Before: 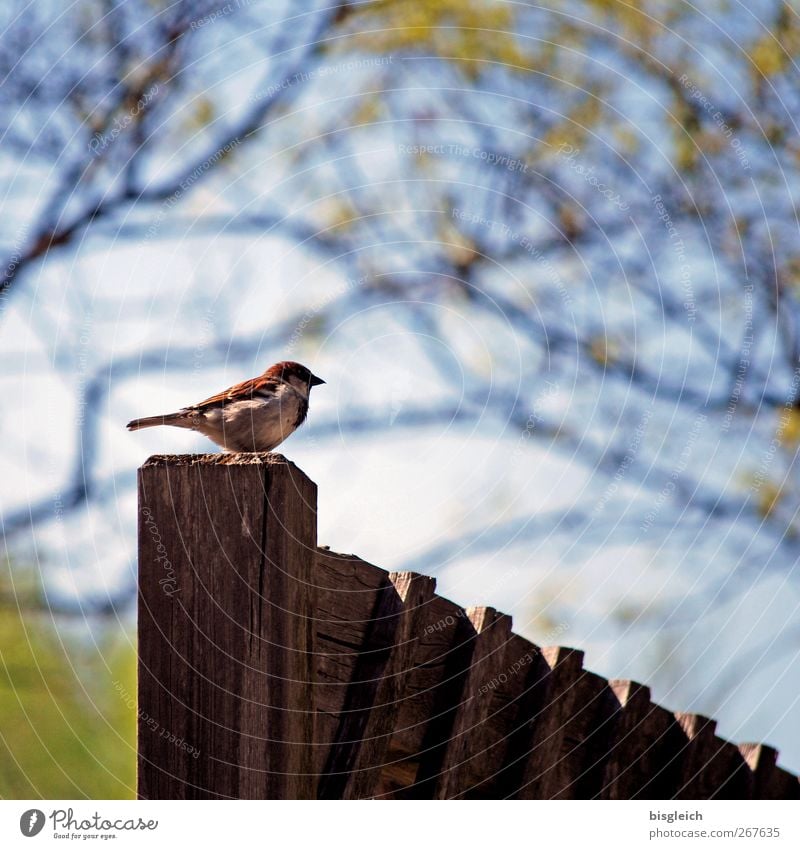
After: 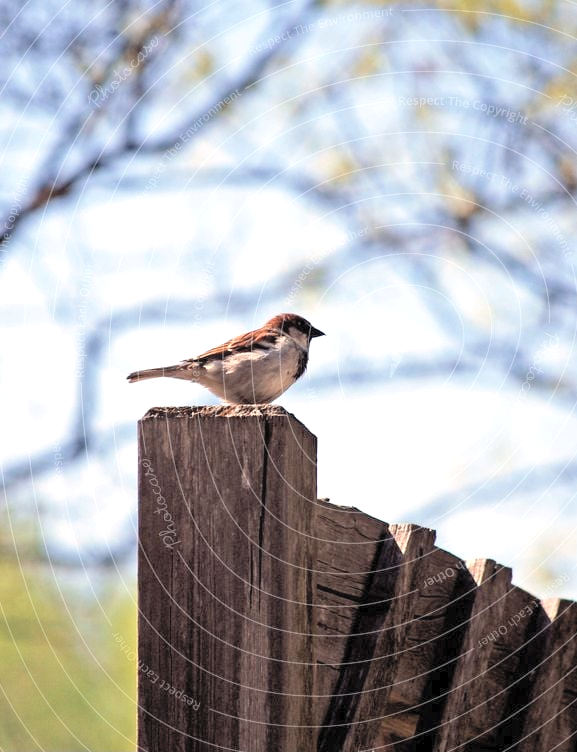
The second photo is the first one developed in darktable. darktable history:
contrast brightness saturation: brightness 0.275
crop: top 5.752%, right 27.858%, bottom 5.665%
color correction: highlights b* -0.018, saturation 0.789
exposure: exposure 0.379 EV, compensate highlight preservation false
